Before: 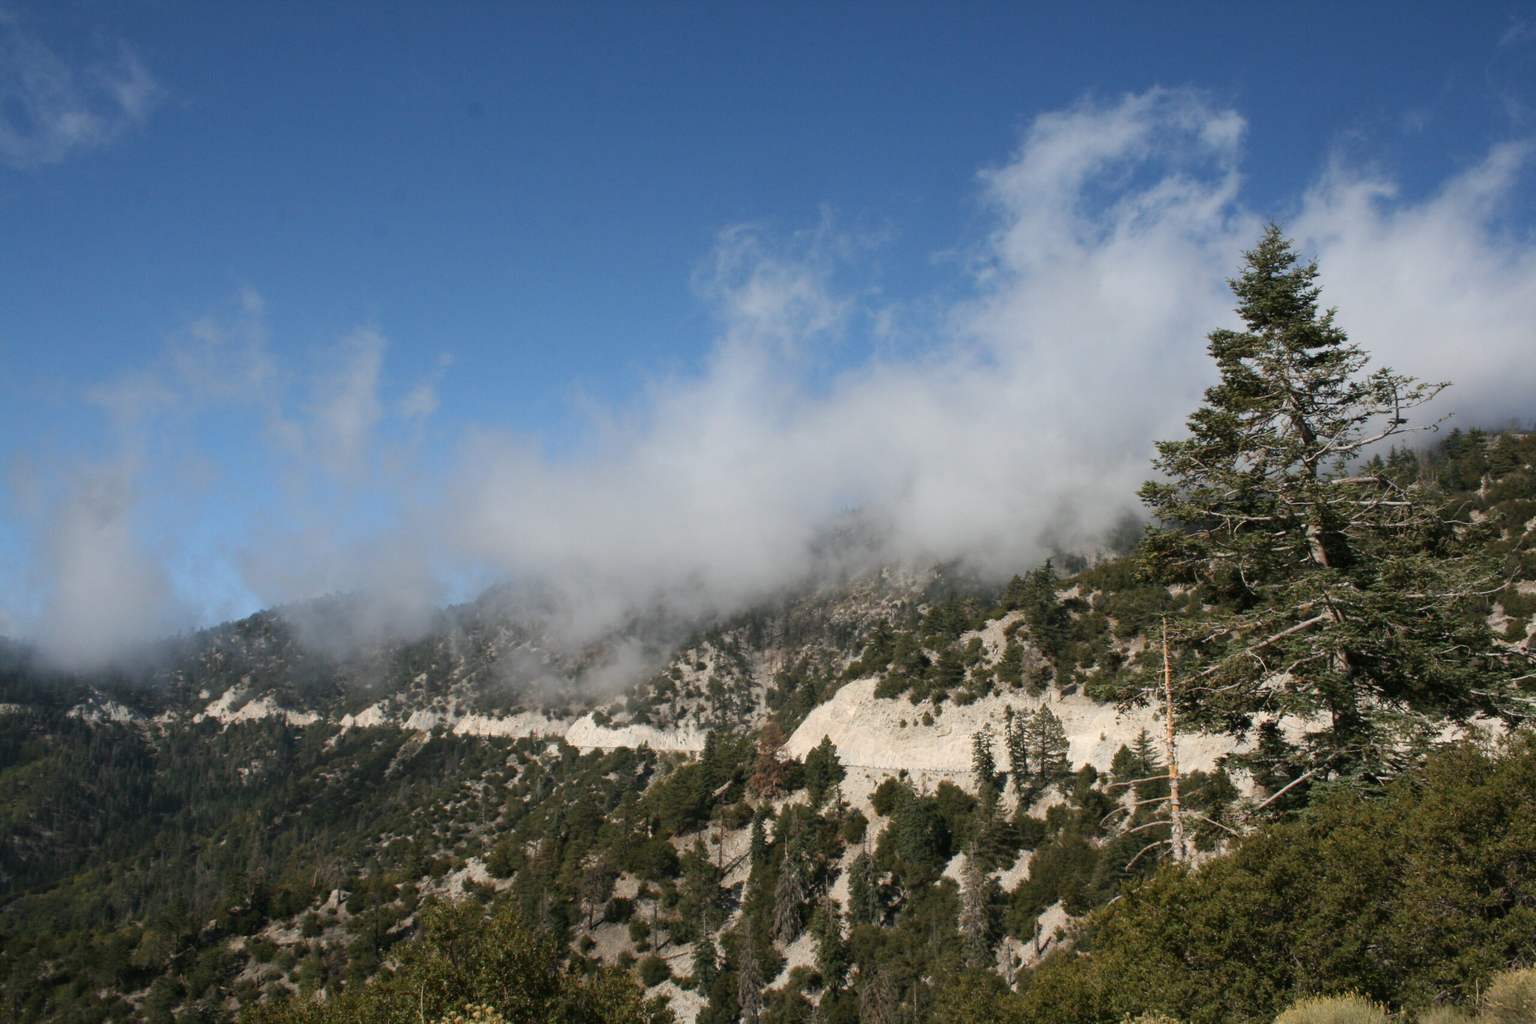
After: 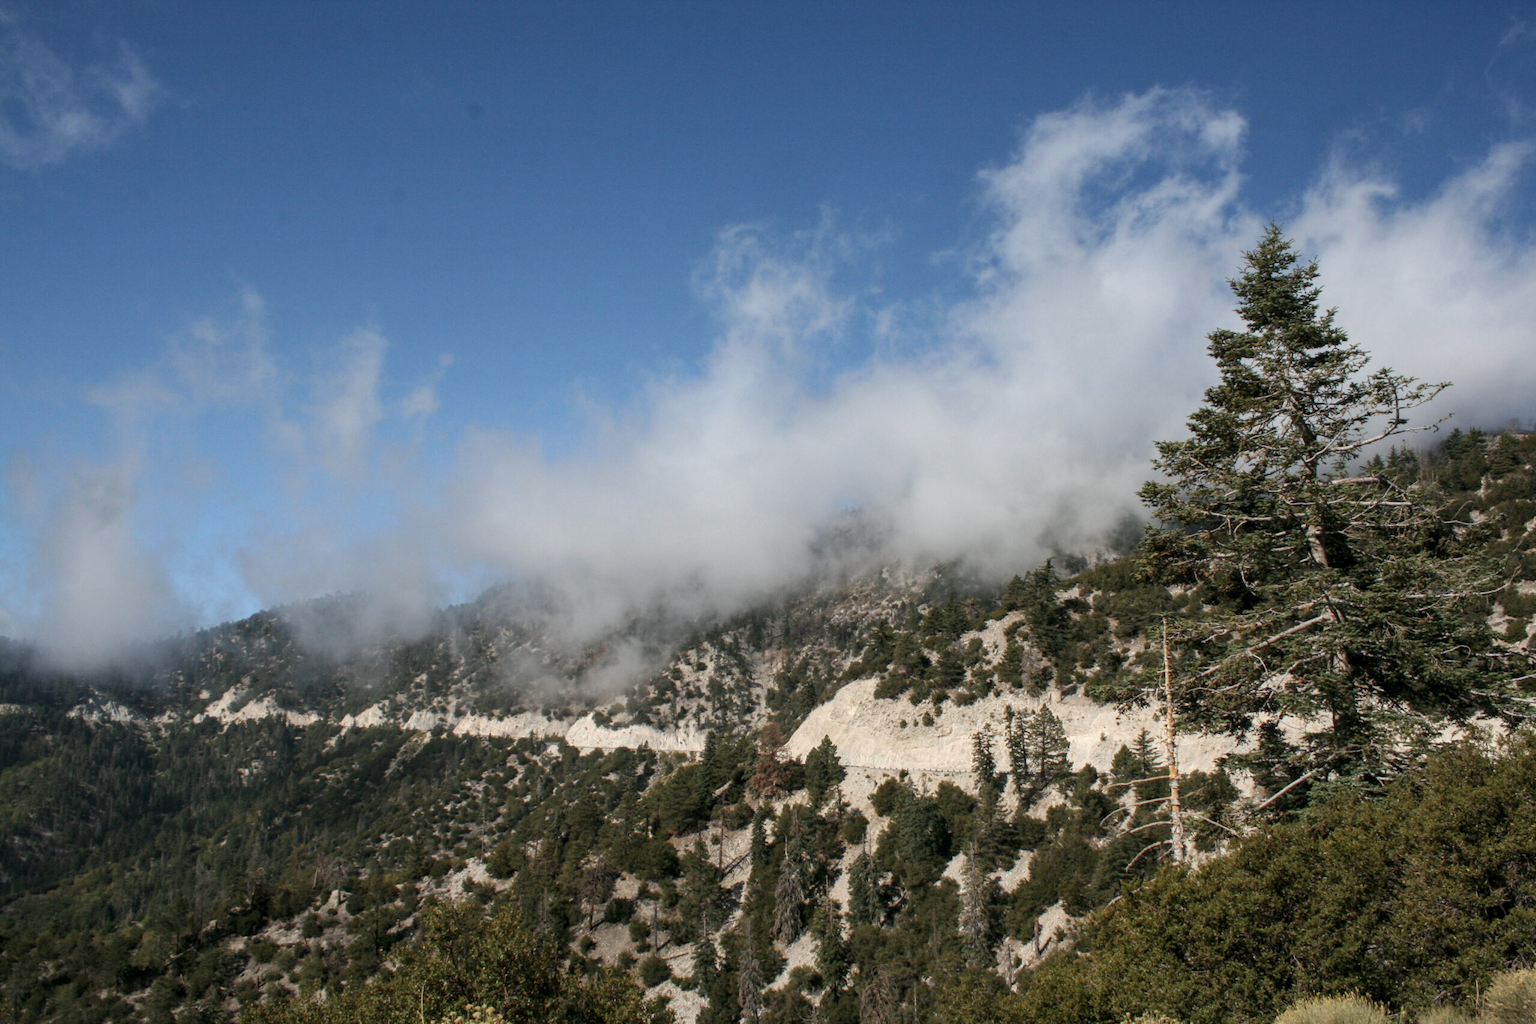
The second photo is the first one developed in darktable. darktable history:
contrast brightness saturation: saturation -0.058
local contrast: on, module defaults
